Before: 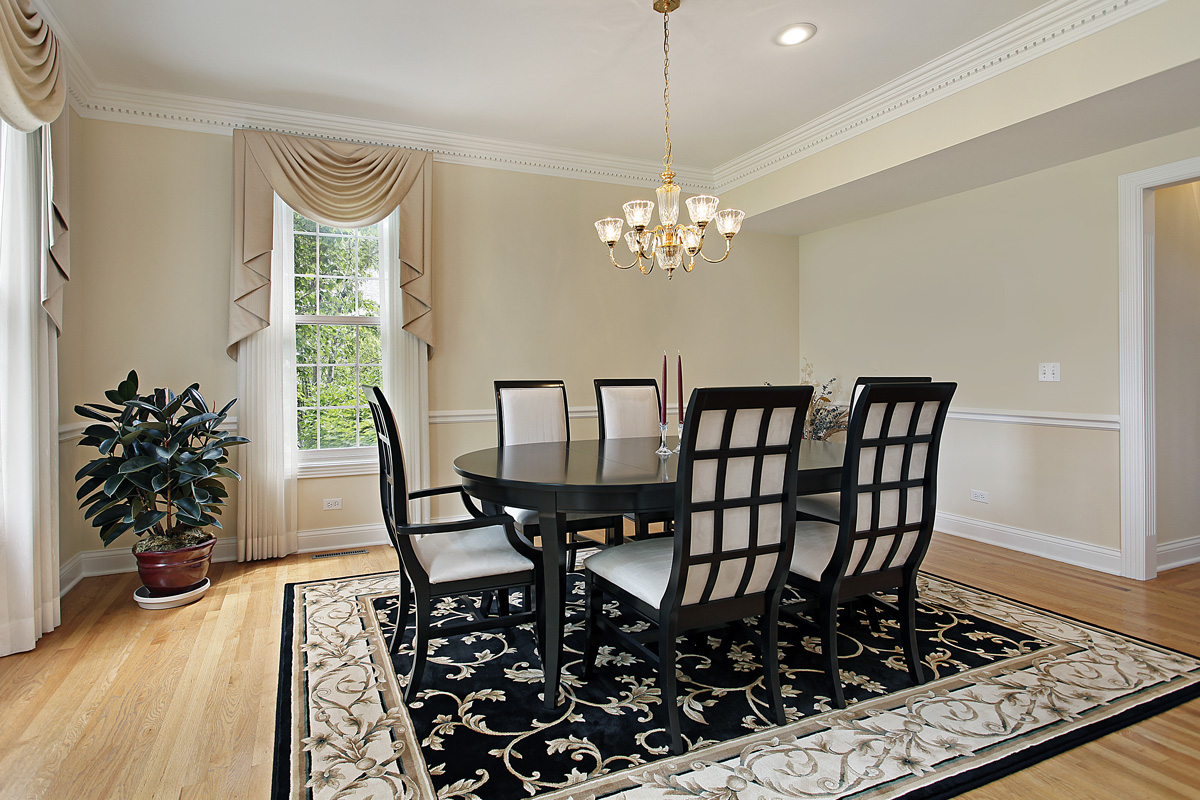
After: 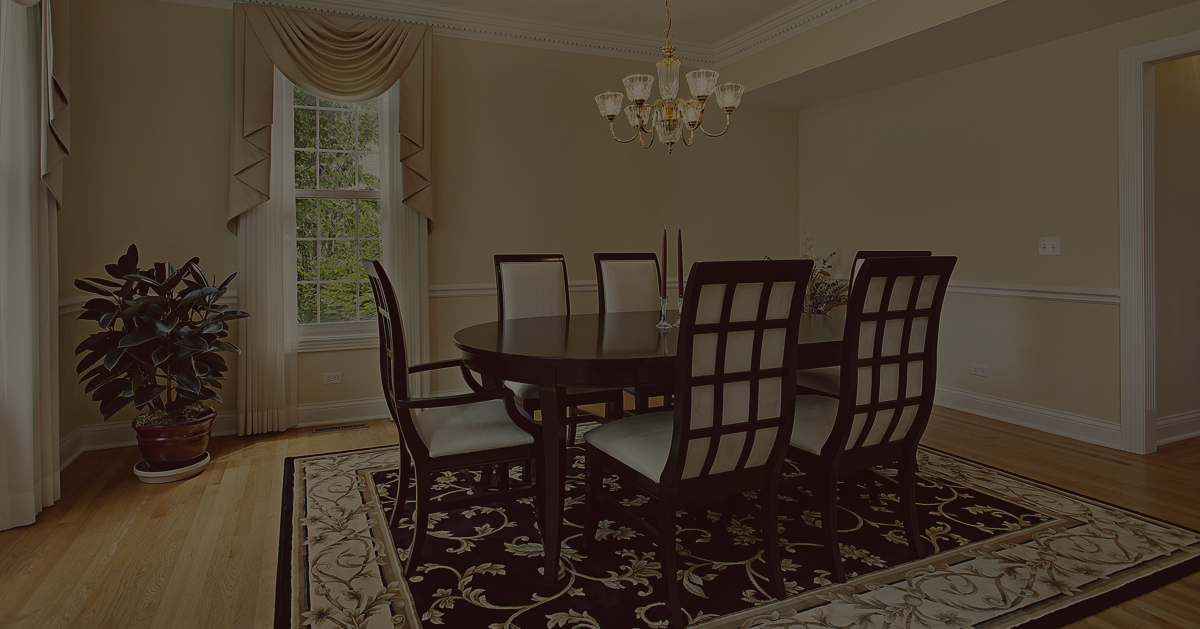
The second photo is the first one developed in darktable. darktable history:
crop and rotate: top 15.774%, bottom 5.506%
color balance: lift [1.005, 1.002, 0.998, 0.998], gamma [1, 1.021, 1.02, 0.979], gain [0.923, 1.066, 1.056, 0.934]
exposure: exposure -2.446 EV, compensate highlight preservation false
